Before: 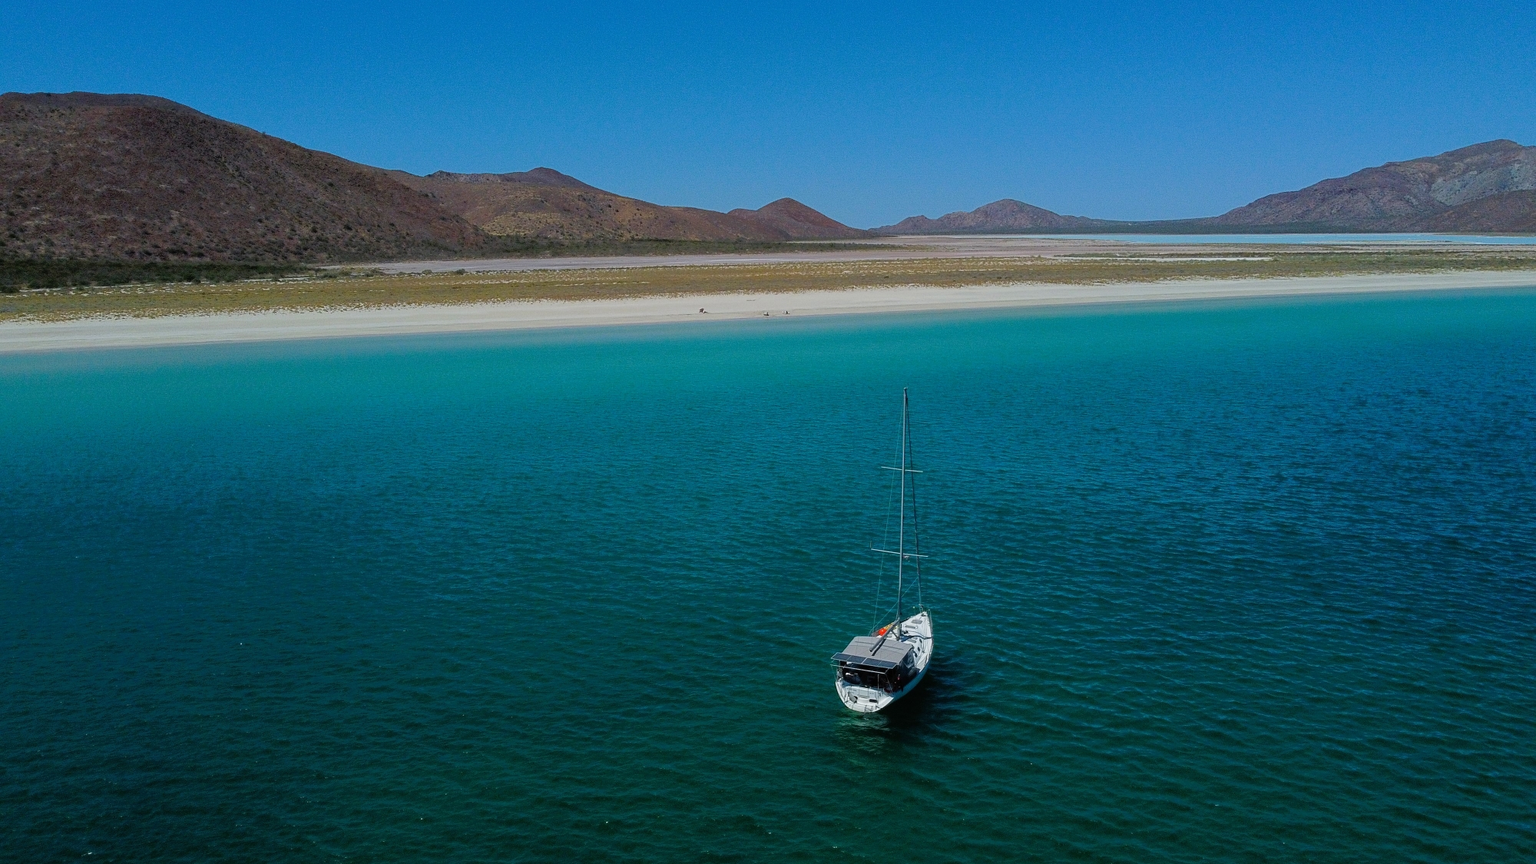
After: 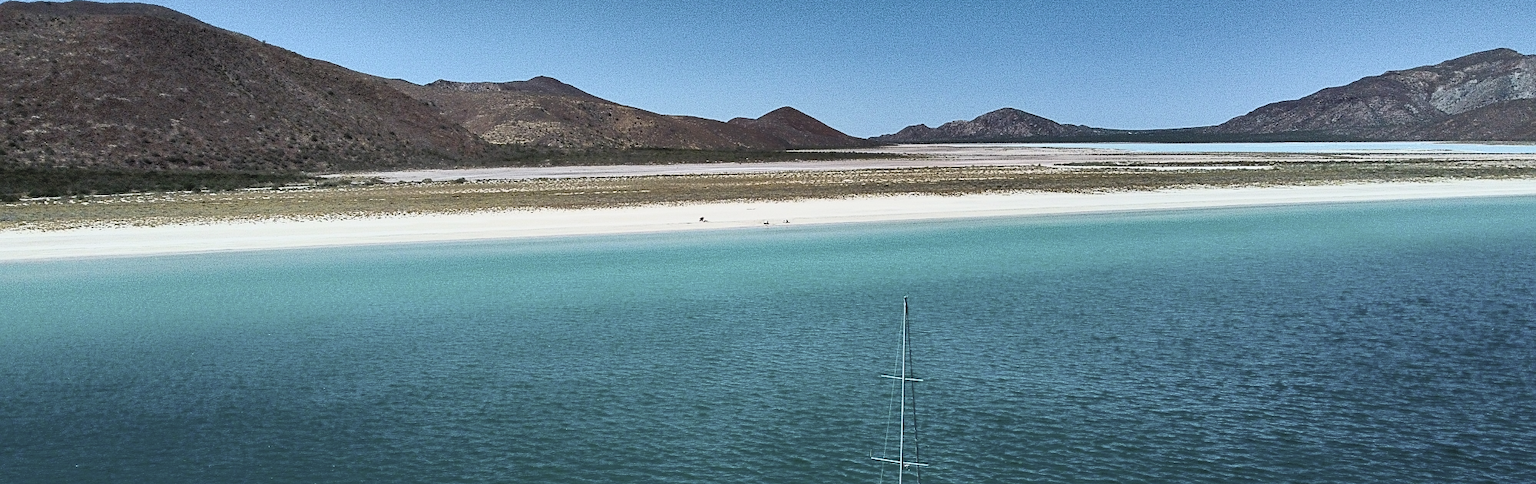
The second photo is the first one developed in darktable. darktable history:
crop and rotate: top 10.605%, bottom 33.274%
shadows and highlights: shadows 24.5, highlights -78.15, soften with gaussian
sharpen: amount 0.2
contrast brightness saturation: contrast 0.57, brightness 0.57, saturation -0.34
